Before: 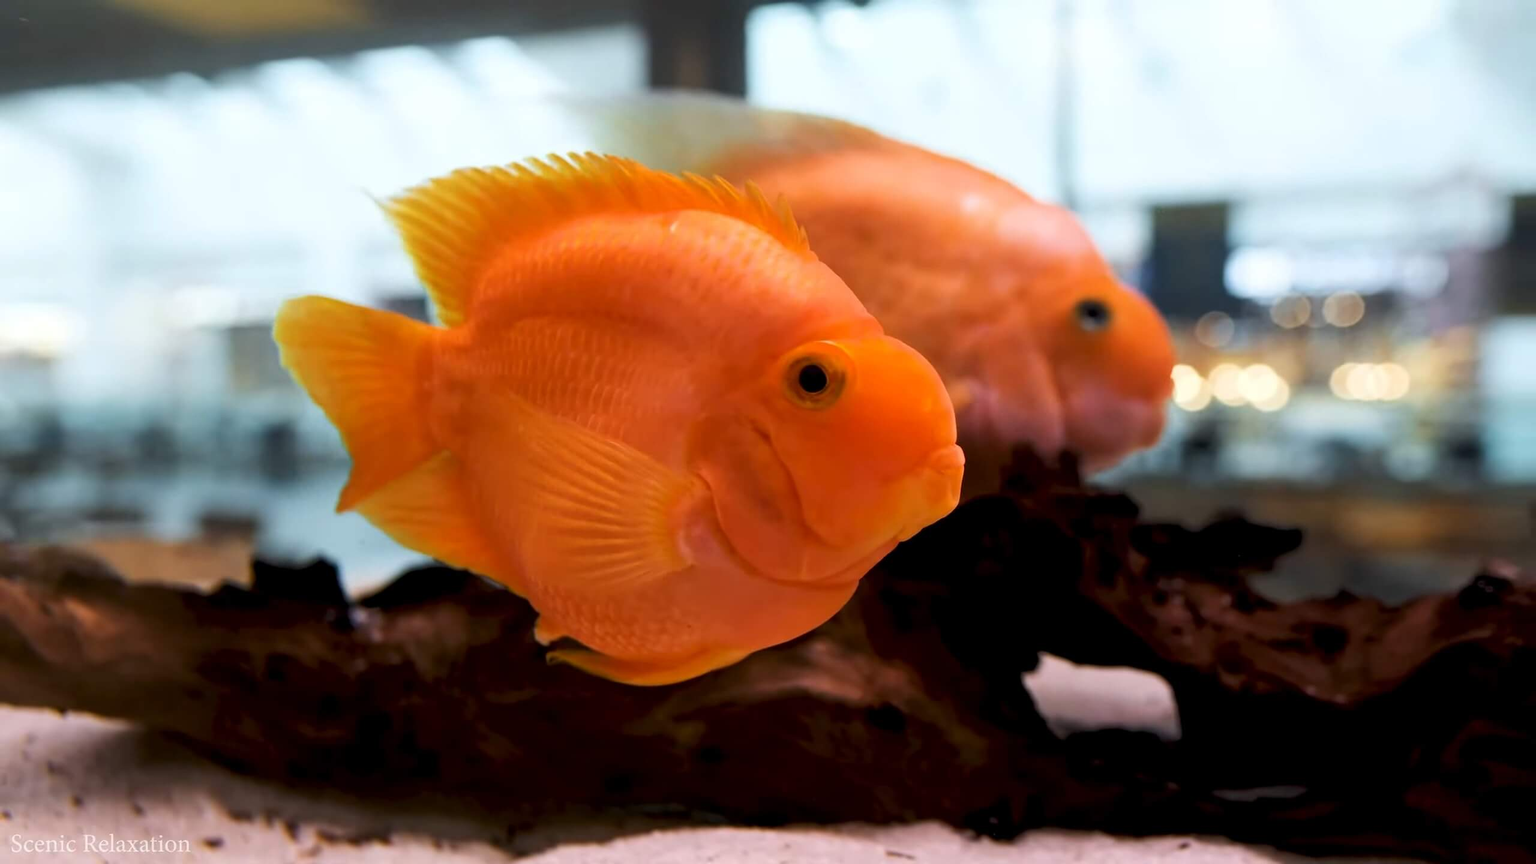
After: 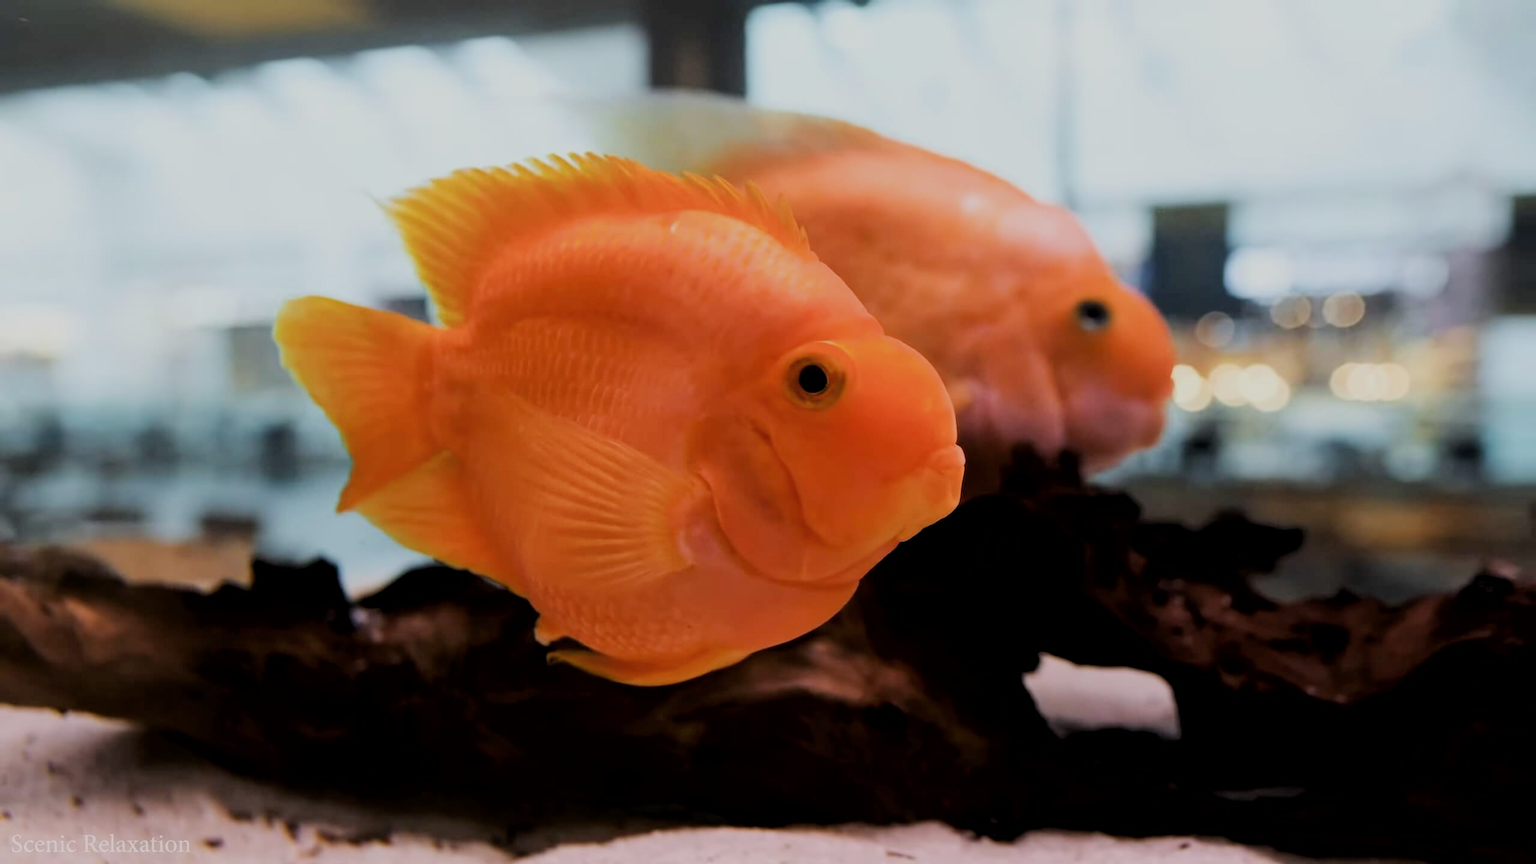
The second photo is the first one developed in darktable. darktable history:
filmic rgb: black relative exposure -7.65 EV, white relative exposure 4.56 EV, hardness 3.61
contrast brightness saturation: saturation -0.05
